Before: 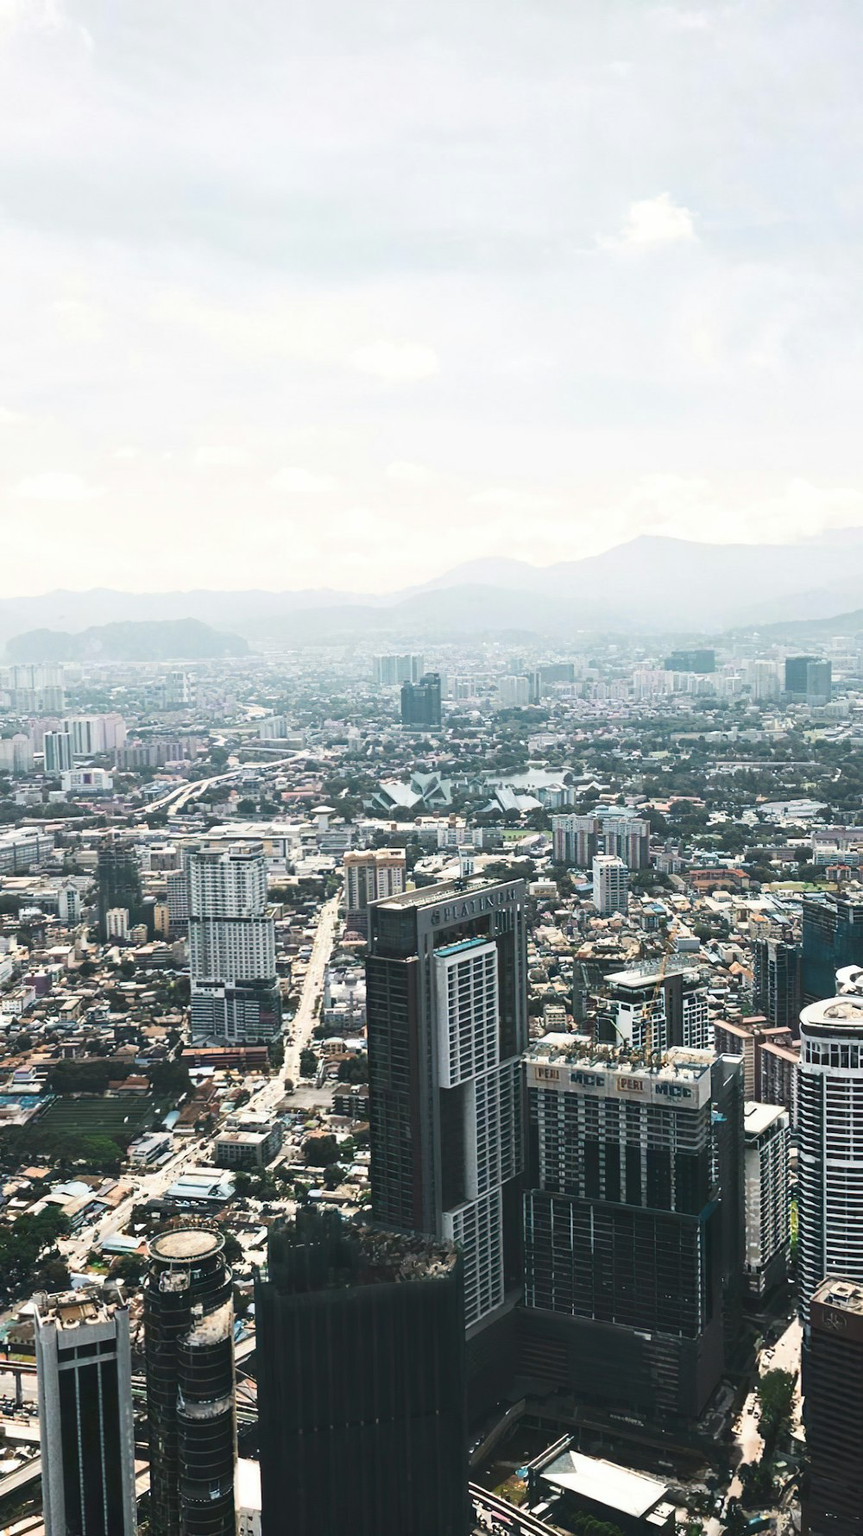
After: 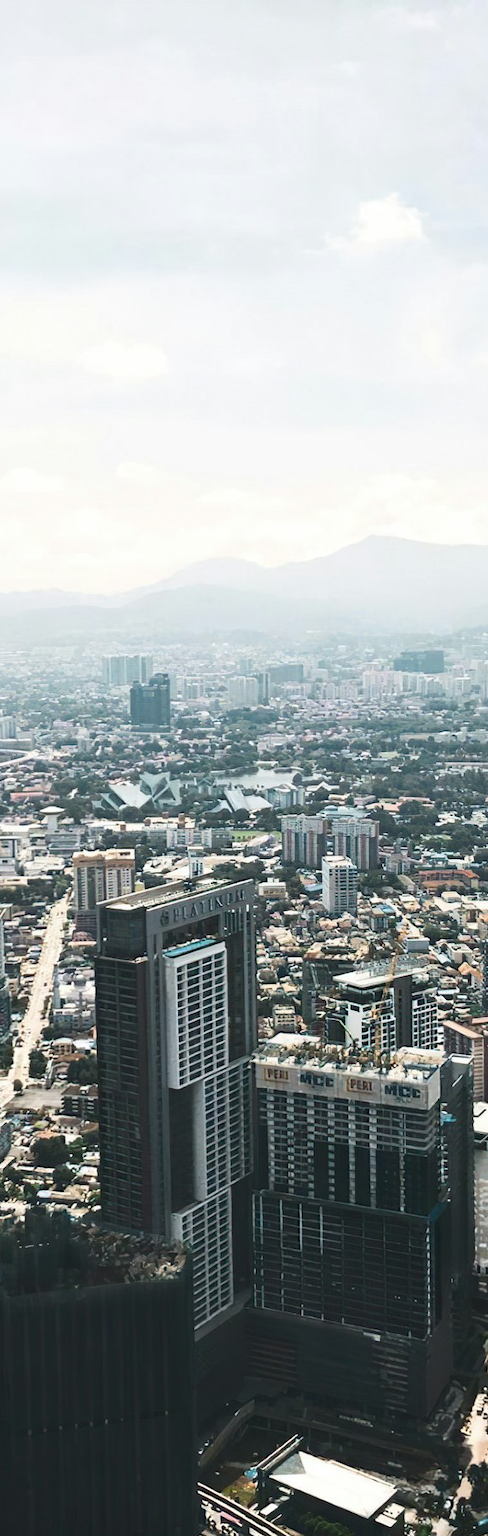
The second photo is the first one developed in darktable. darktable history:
crop: left 31.477%, top 0.001%, right 11.833%
